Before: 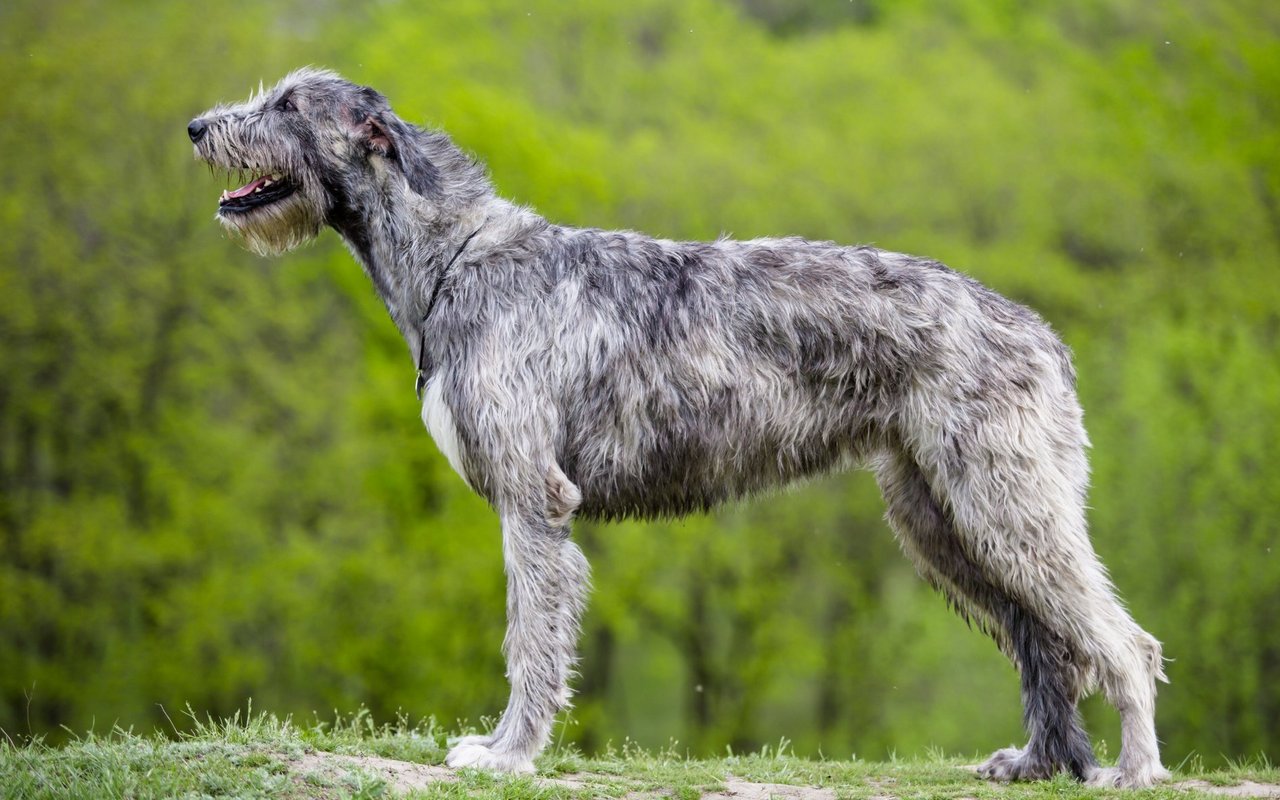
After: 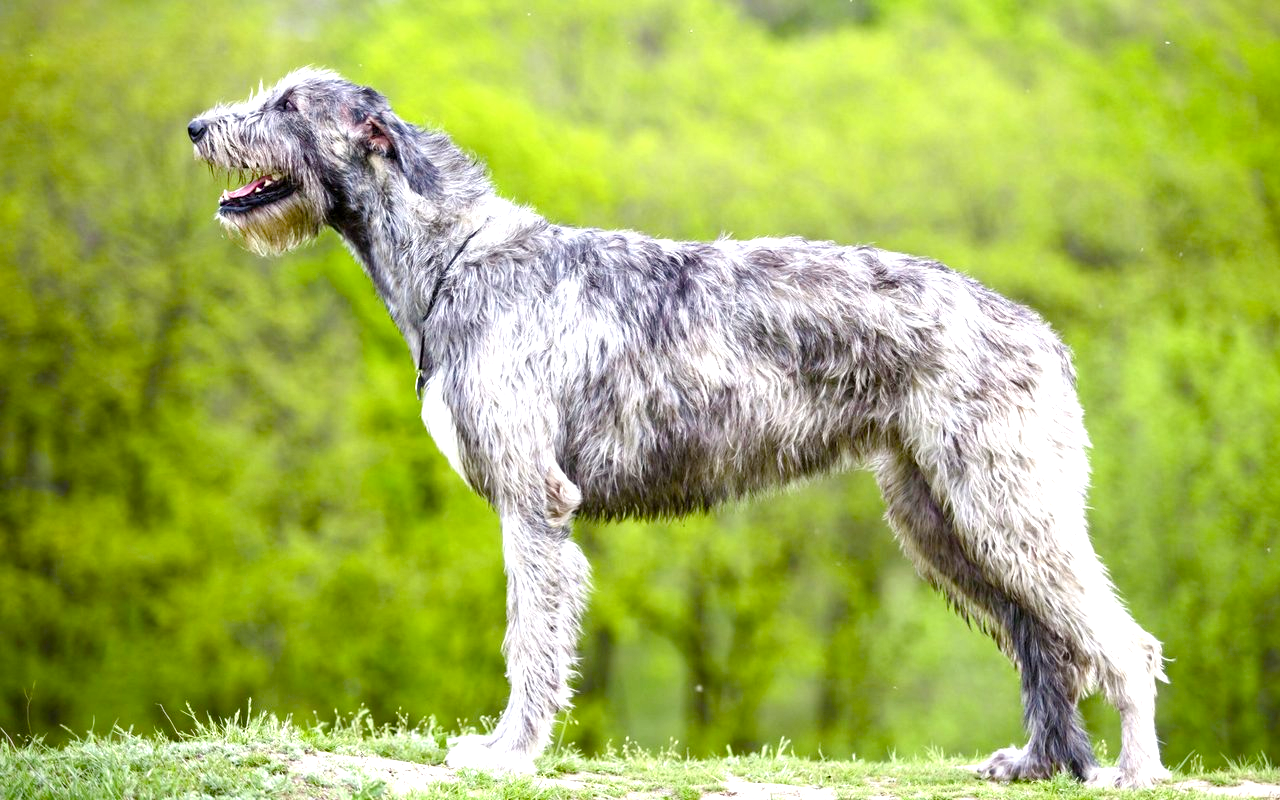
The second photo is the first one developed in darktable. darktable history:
exposure: exposure 1 EV, compensate highlight preservation false
color balance rgb: perceptual saturation grading › global saturation 20%, perceptual saturation grading › highlights -25%, perceptual saturation grading › shadows 50%
